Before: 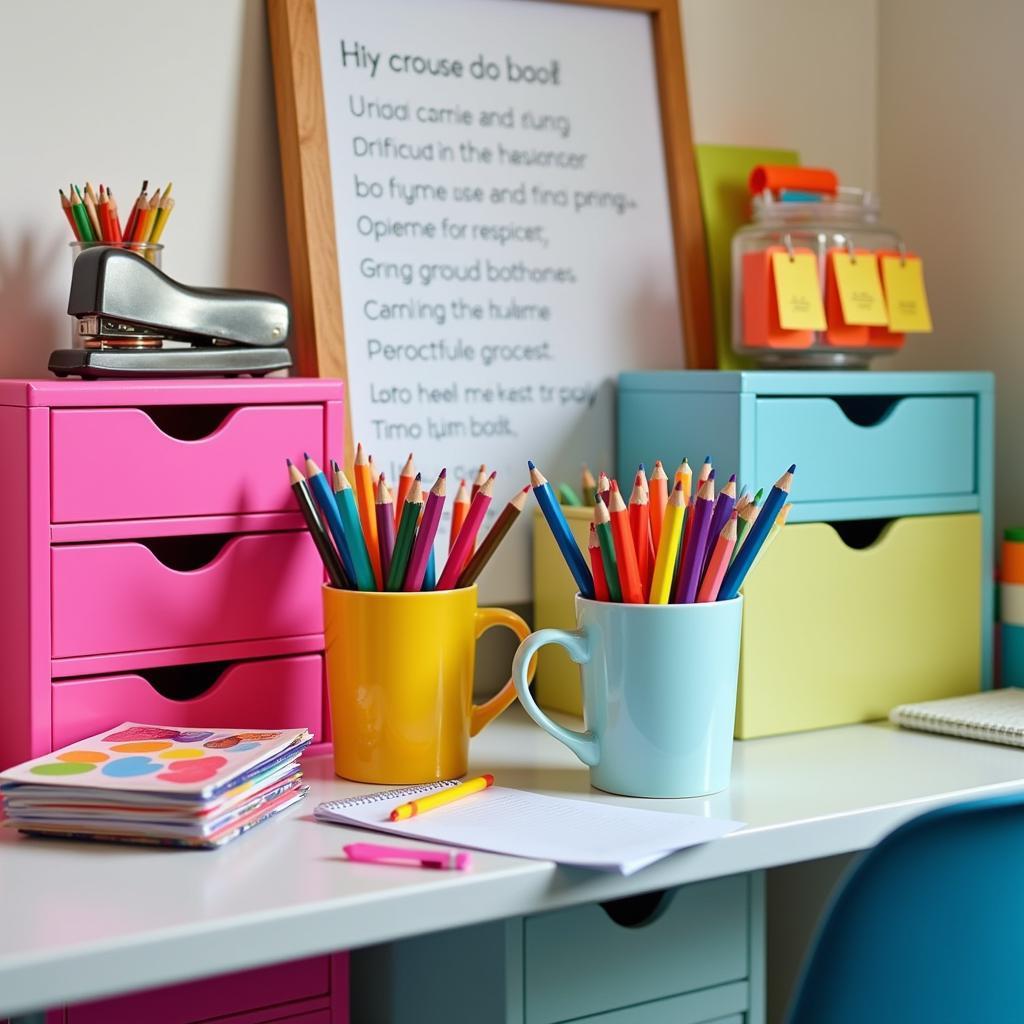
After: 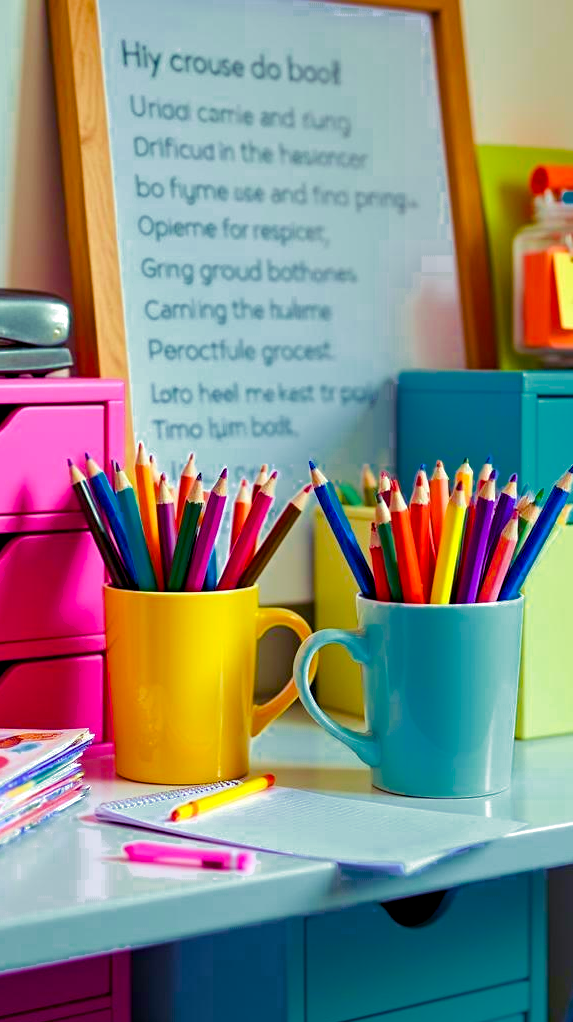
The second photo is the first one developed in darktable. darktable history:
crop: left 21.448%, right 22.326%
velvia: on, module defaults
color zones: curves: ch0 [(0.25, 0.5) (0.636, 0.25) (0.75, 0.5)], mix 38.3%
color balance rgb: shadows lift › luminance -21.872%, shadows lift › chroma 9.269%, shadows lift › hue 284.75°, power › chroma 0.982%, power › hue 255.77°, highlights gain › luminance 20.184%, highlights gain › chroma 2.787%, highlights gain › hue 172.26°, global offset › luminance -0.477%, linear chroma grading › global chroma 14.446%, perceptual saturation grading › global saturation 14.399%, perceptual saturation grading › highlights -25.497%, perceptual saturation grading › shadows 29.709%, perceptual brilliance grading › mid-tones 10.554%, perceptual brilliance grading › shadows 14.296%, global vibrance 20%
